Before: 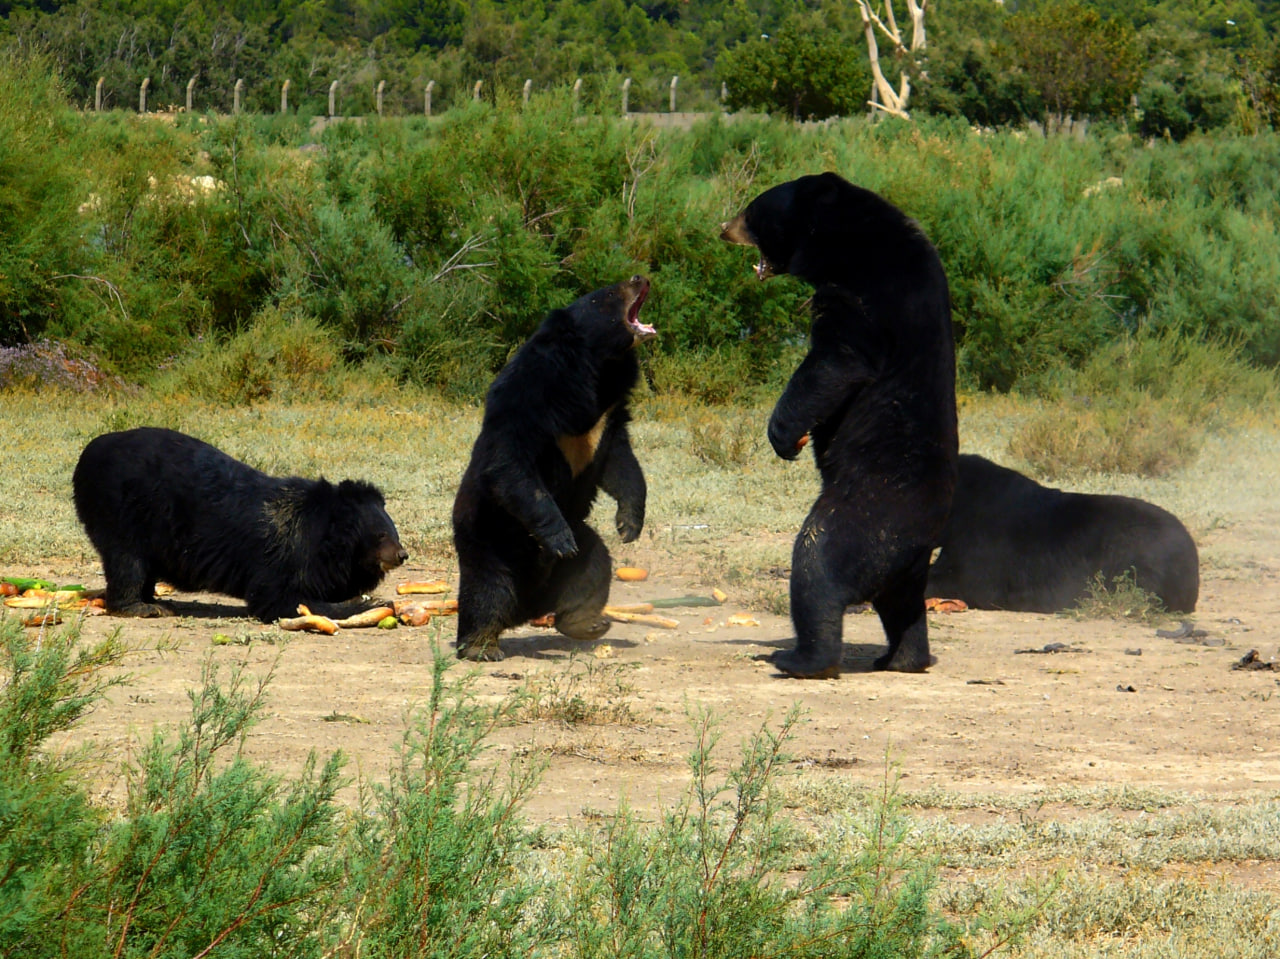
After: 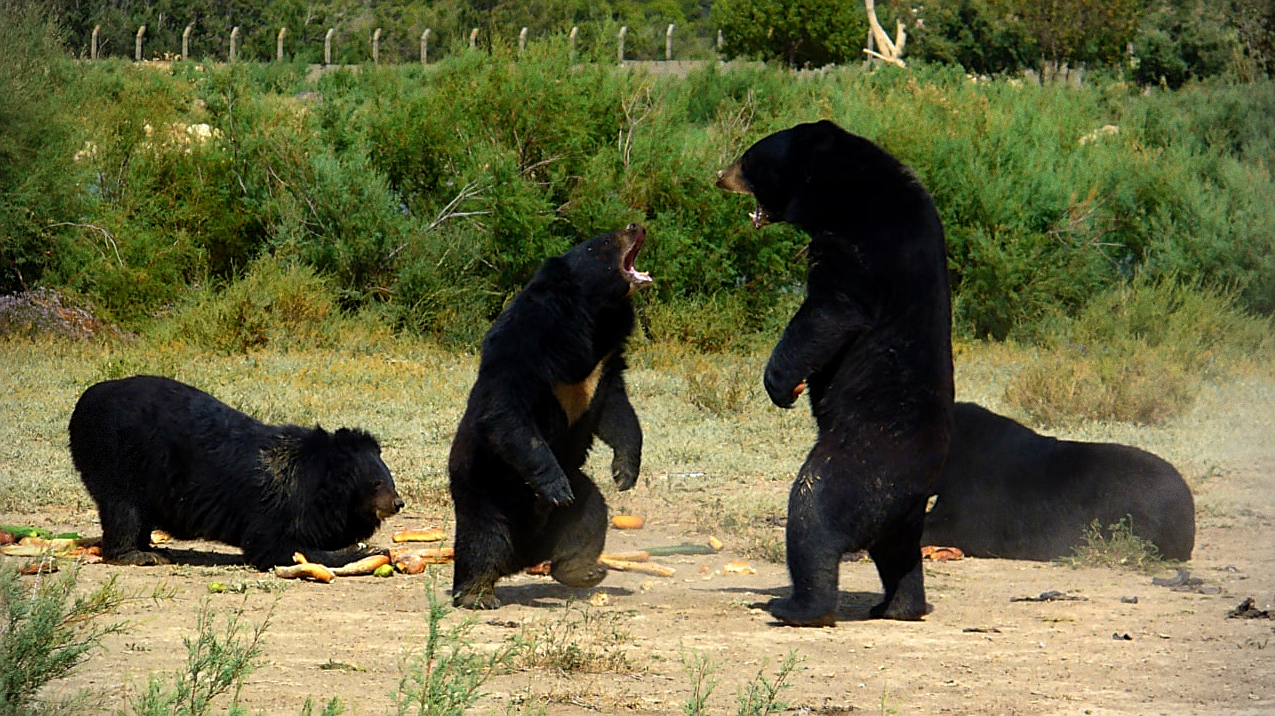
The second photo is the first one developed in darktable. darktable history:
crop: left 0.387%, top 5.469%, bottom 19.809%
white balance: emerald 1
sharpen: on, module defaults
grain: coarseness 0.47 ISO
vignetting: dithering 8-bit output, unbound false
